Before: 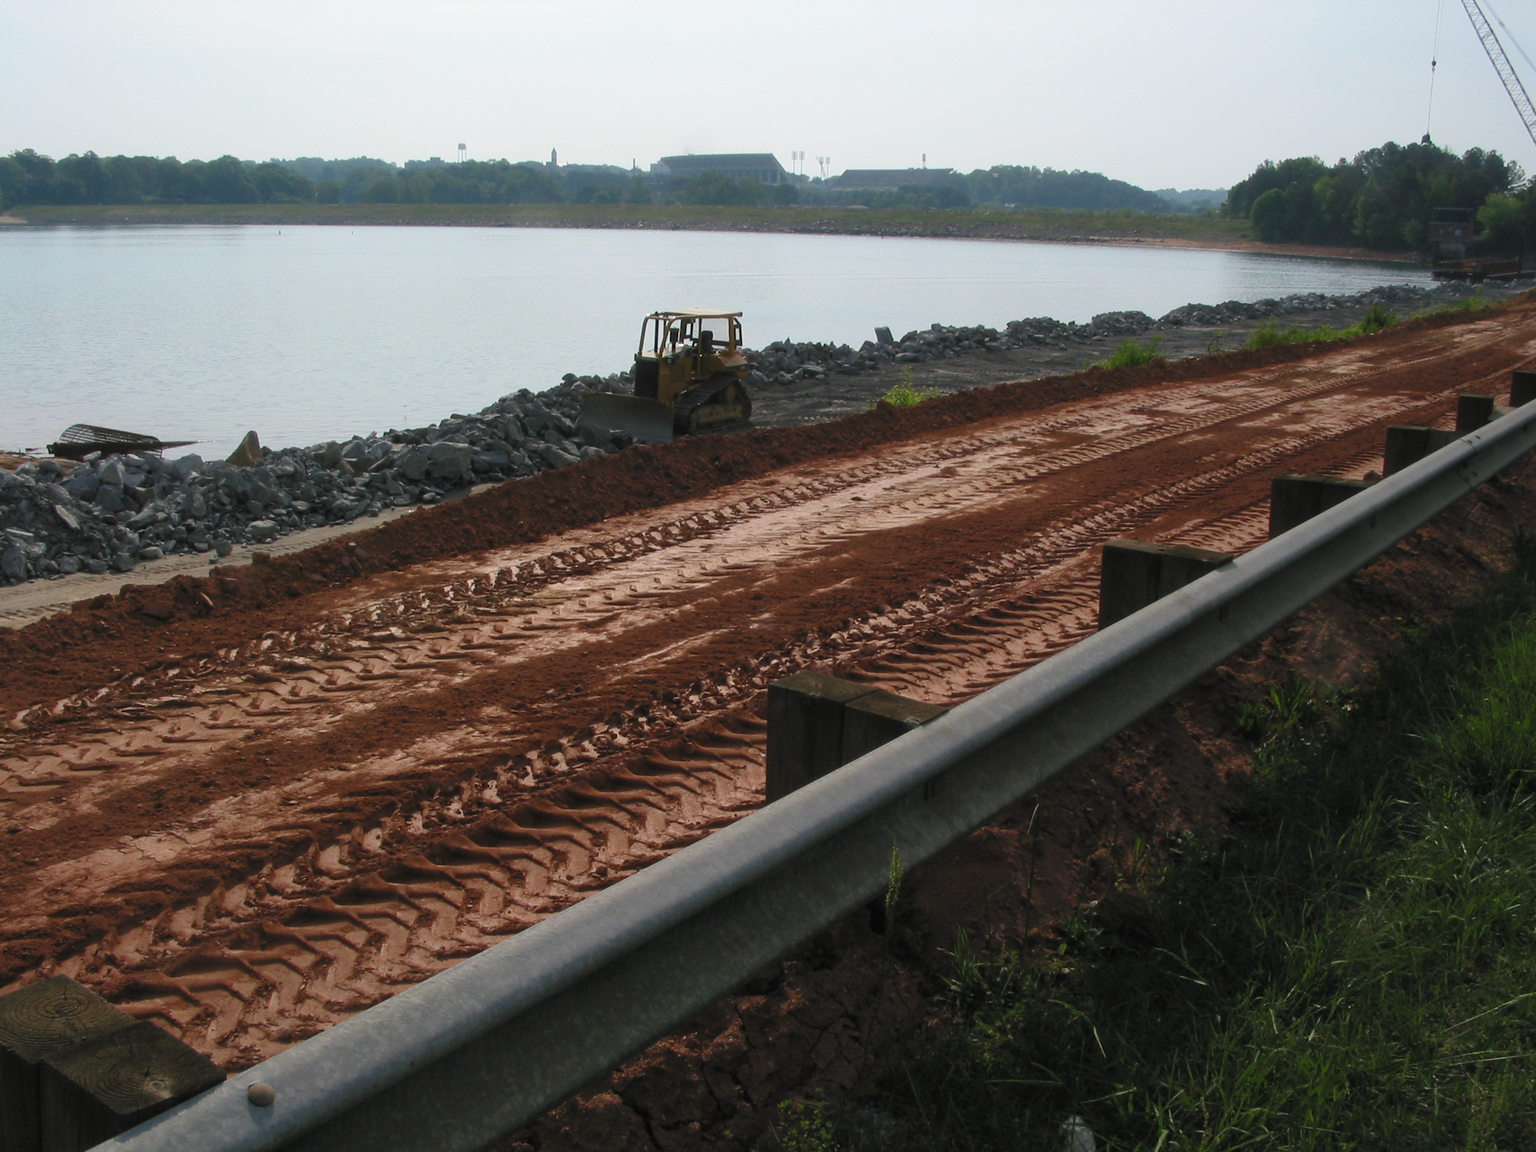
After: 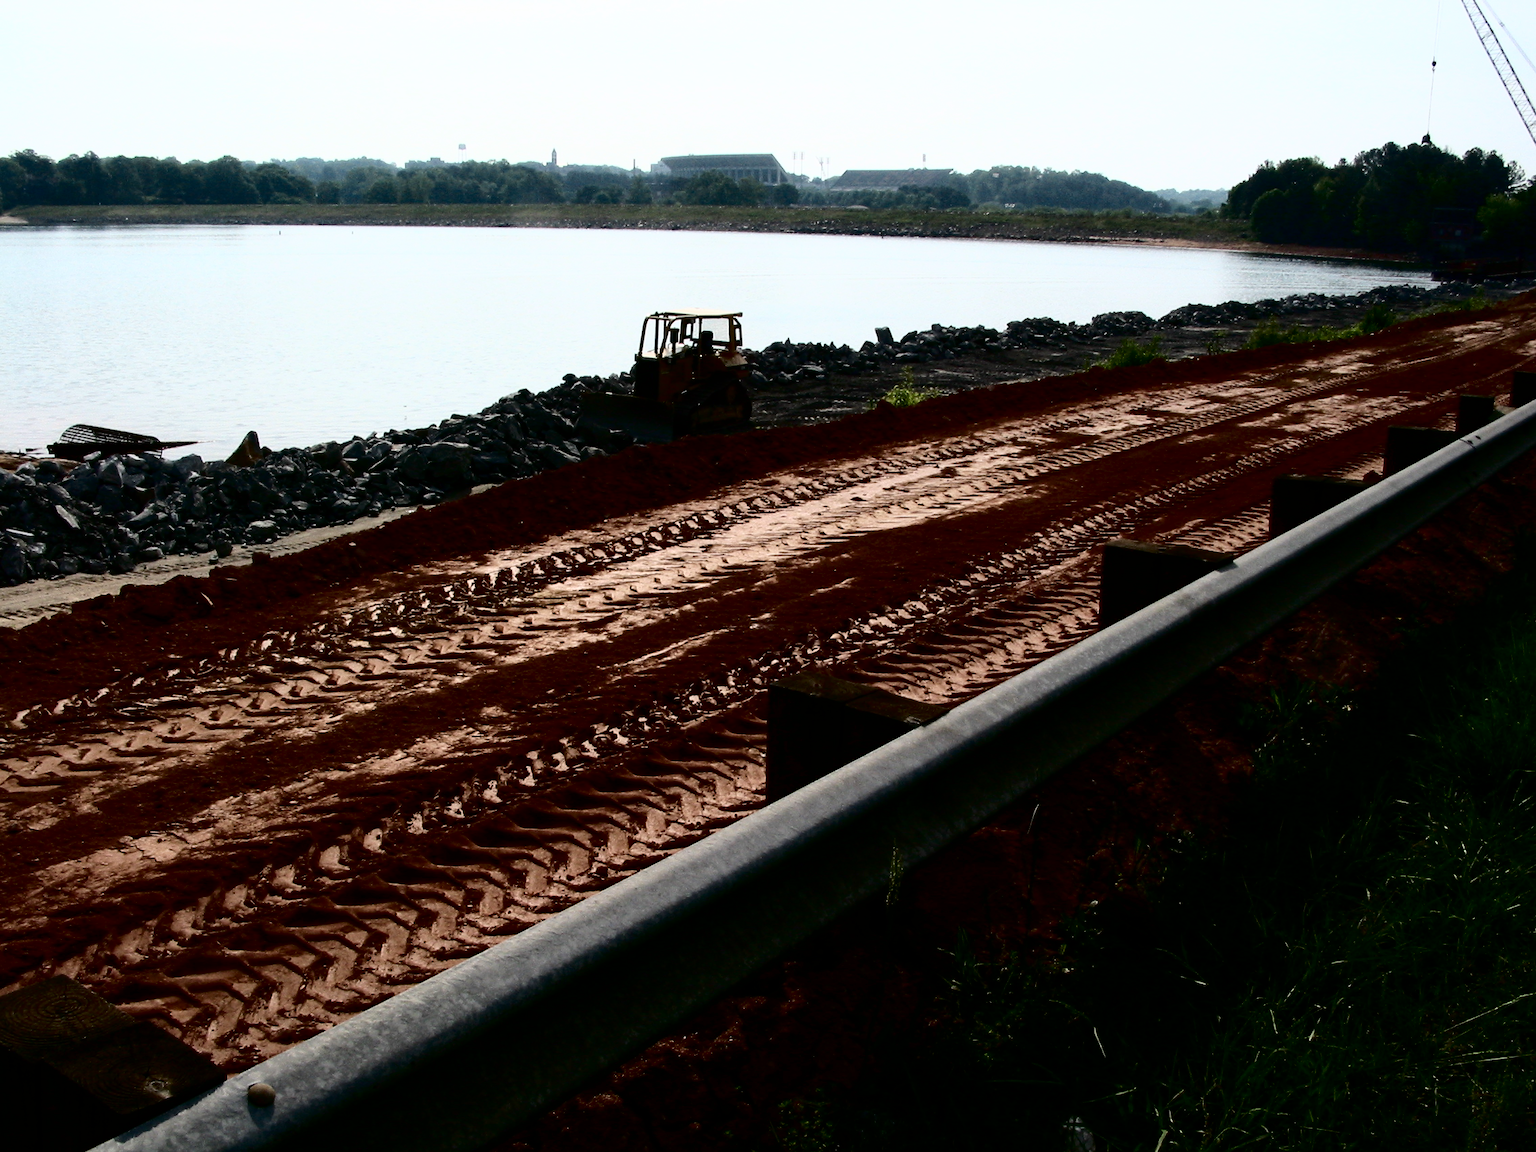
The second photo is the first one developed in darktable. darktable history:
tone curve: curves: ch0 [(0, 0) (0.003, 0) (0.011, 0.001) (0.025, 0.001) (0.044, 0.003) (0.069, 0.009) (0.1, 0.018) (0.136, 0.032) (0.177, 0.074) (0.224, 0.13) (0.277, 0.218) (0.335, 0.321) (0.399, 0.425) (0.468, 0.523) (0.543, 0.617) (0.623, 0.708) (0.709, 0.789) (0.801, 0.873) (0.898, 0.967) (1, 1)], color space Lab, independent channels, preserve colors none
contrast brightness saturation: contrast 0.292
haze removal: compatibility mode true, adaptive false
